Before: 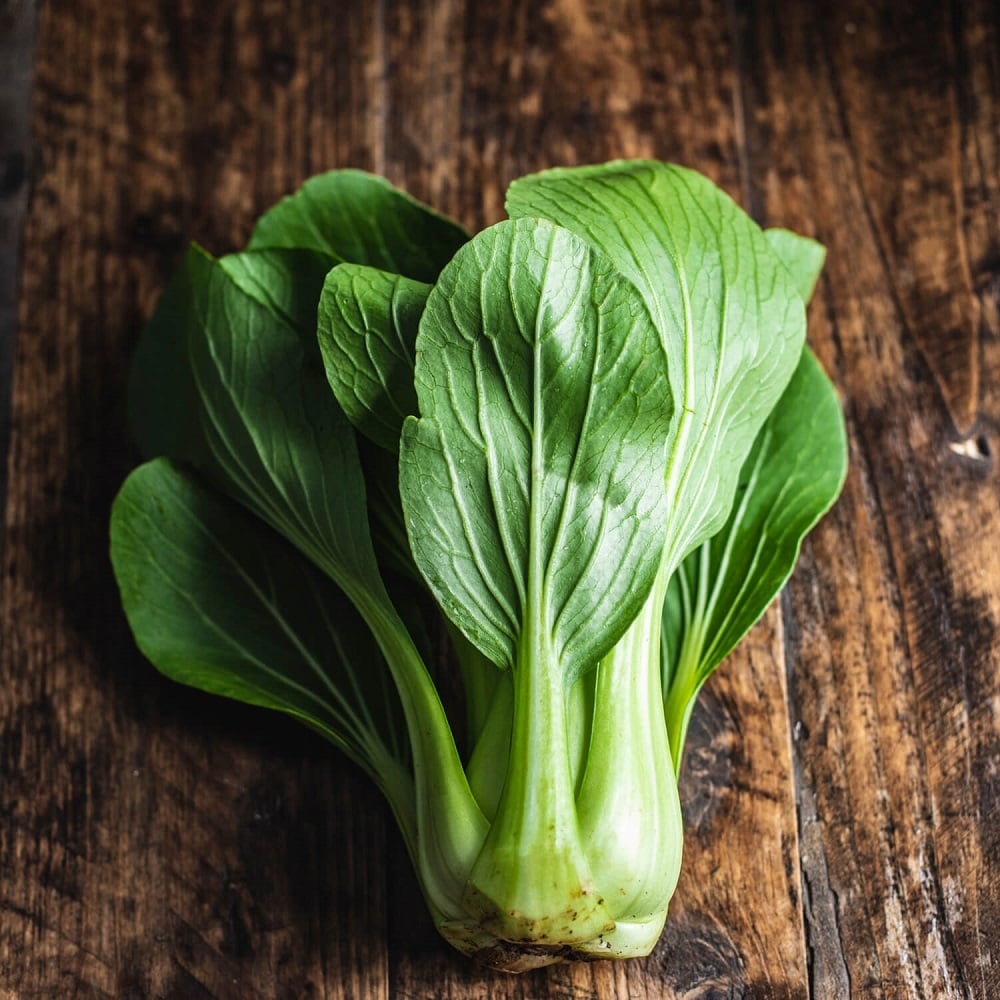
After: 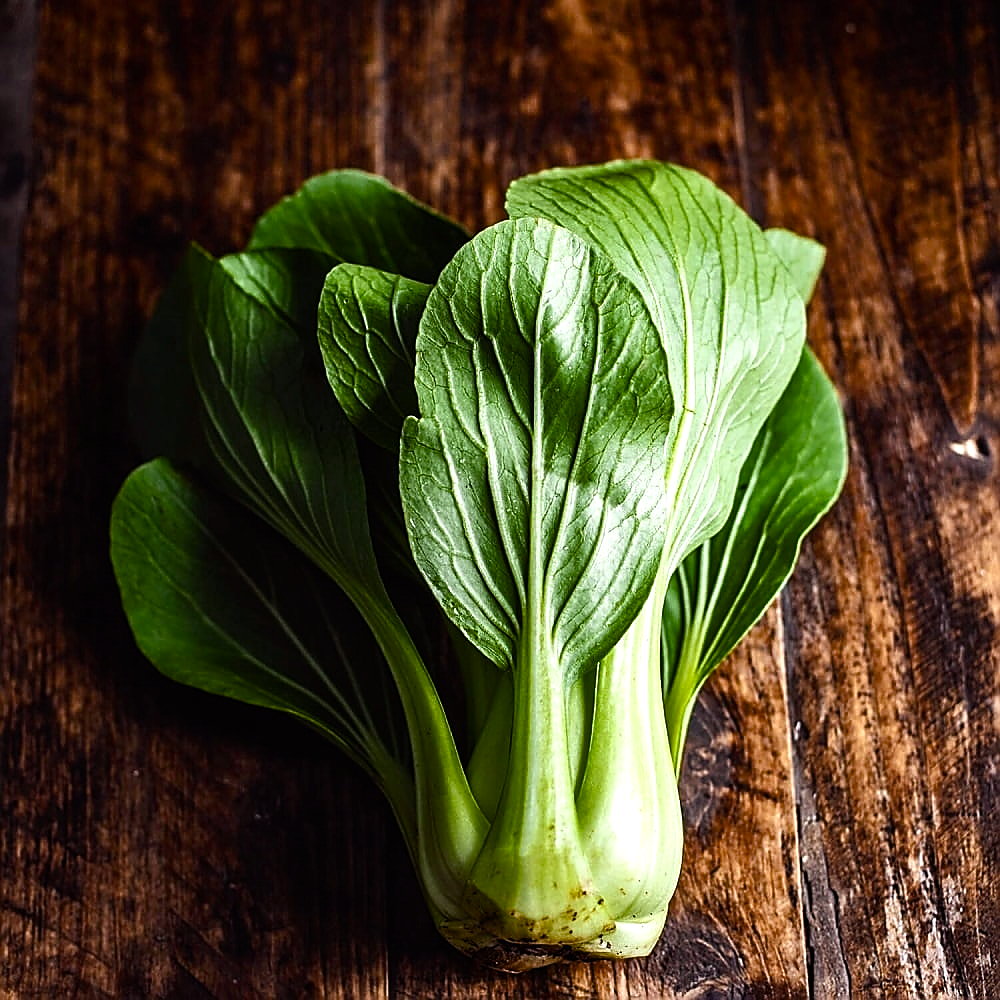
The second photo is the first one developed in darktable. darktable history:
color balance rgb: shadows lift › chroma 2.011%, shadows lift › hue 215.9°, power › luminance -7.692%, power › chroma 1.342%, power › hue 330.33°, perceptual saturation grading › global saturation 9.426%, perceptual saturation grading › highlights -13.647%, perceptual saturation grading › mid-tones 14.369%, perceptual saturation grading › shadows 22.472%, global vibrance 9.629%, contrast 14.821%, saturation formula JzAzBz (2021)
sharpen: radius 1.414, amount 1.237, threshold 0.665
levels: gray 50.87%
